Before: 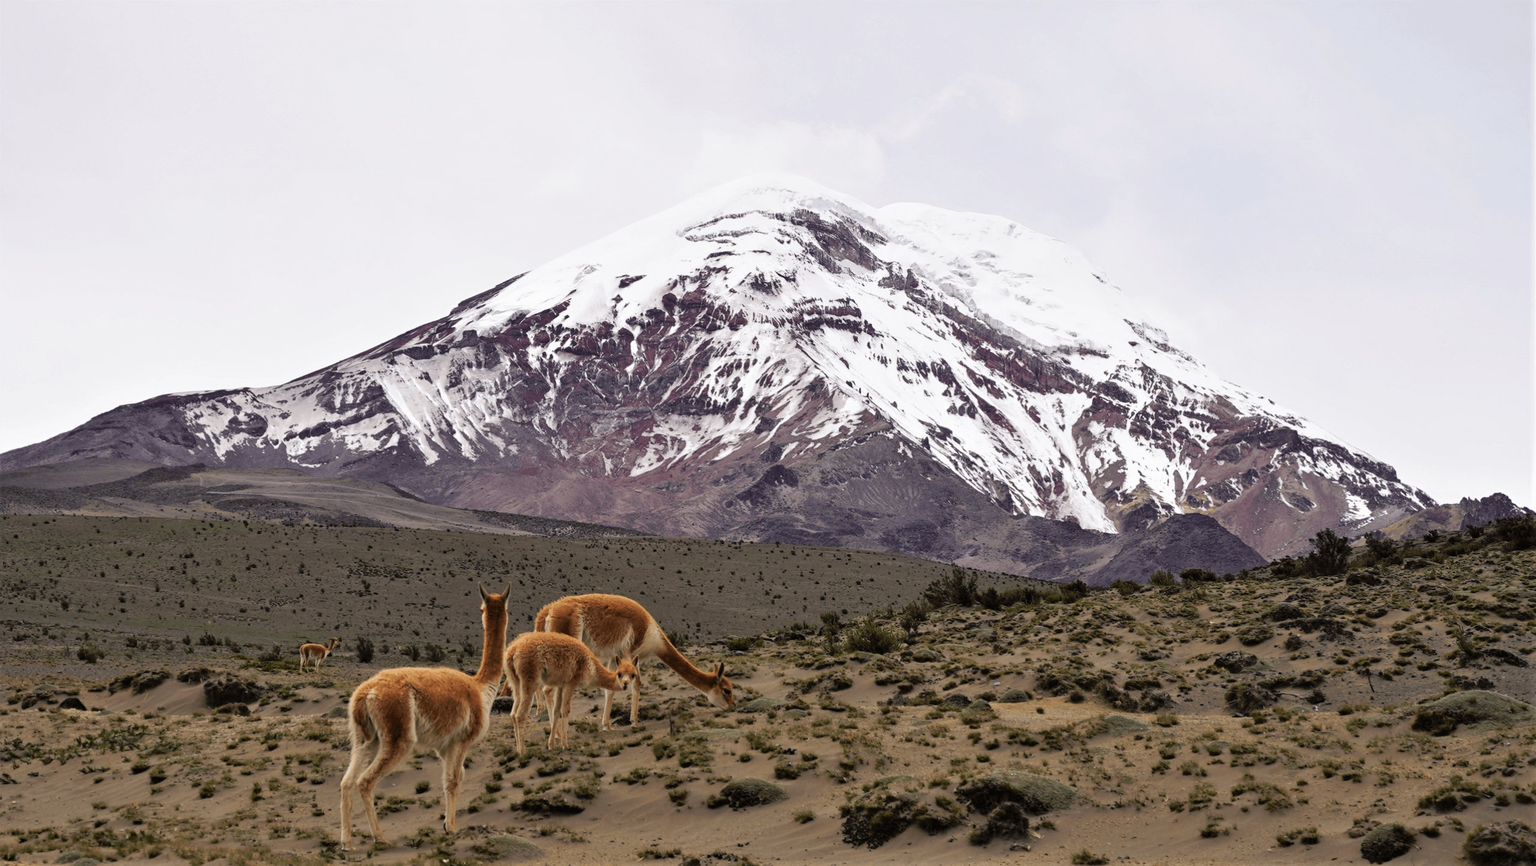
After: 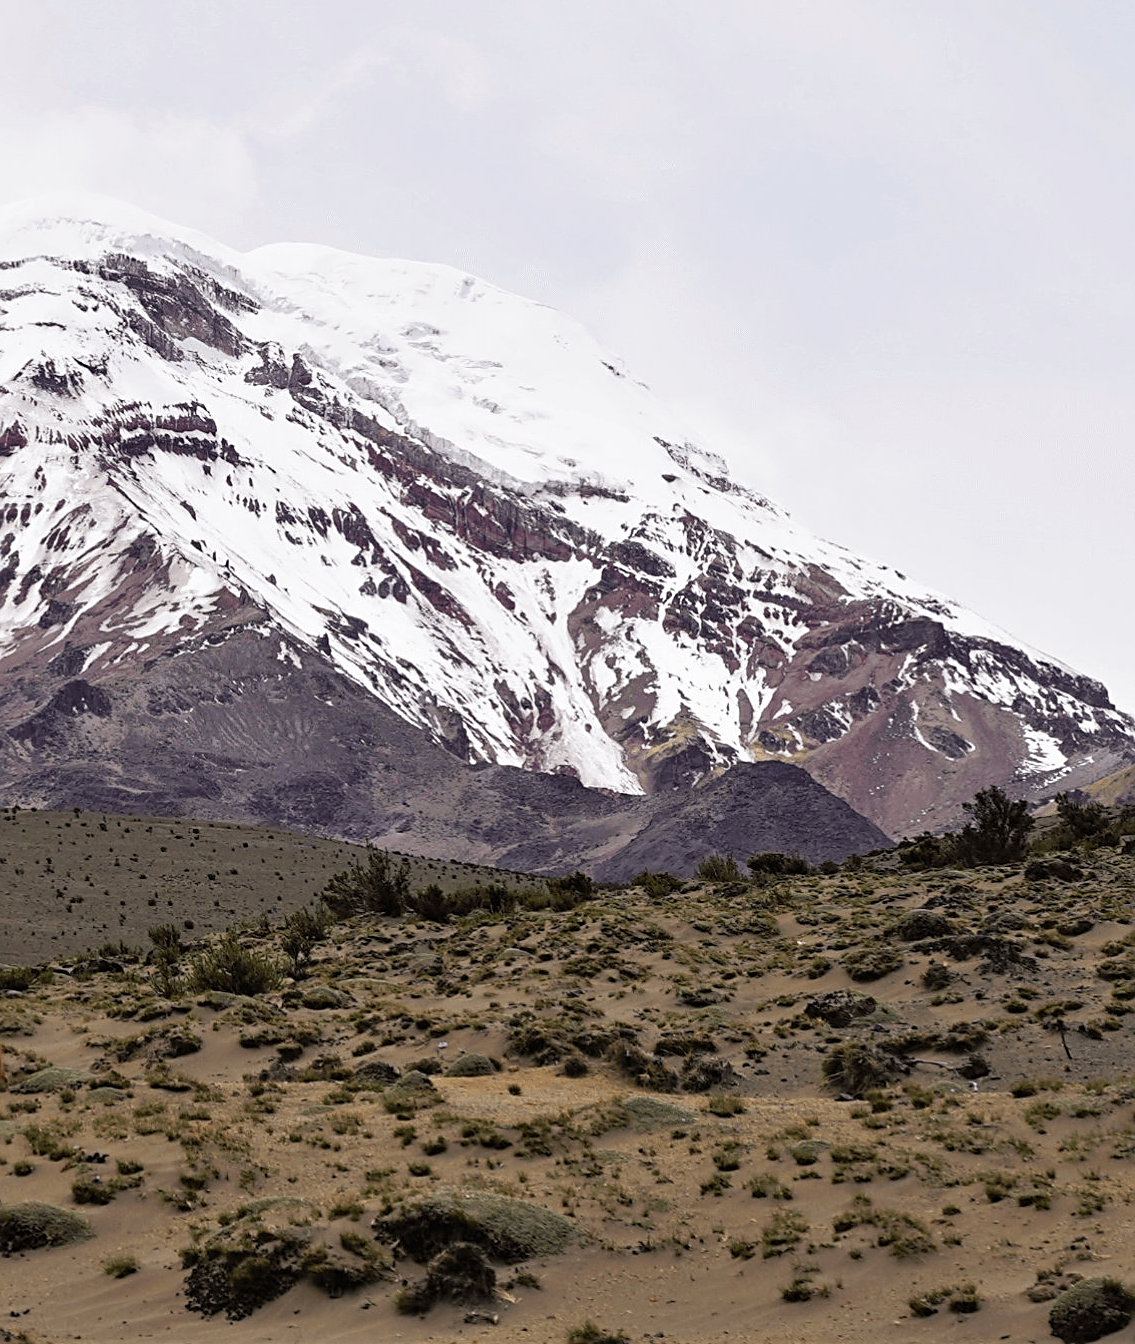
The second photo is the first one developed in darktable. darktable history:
sharpen: on, module defaults
crop: left 47.628%, top 6.643%, right 7.874%
